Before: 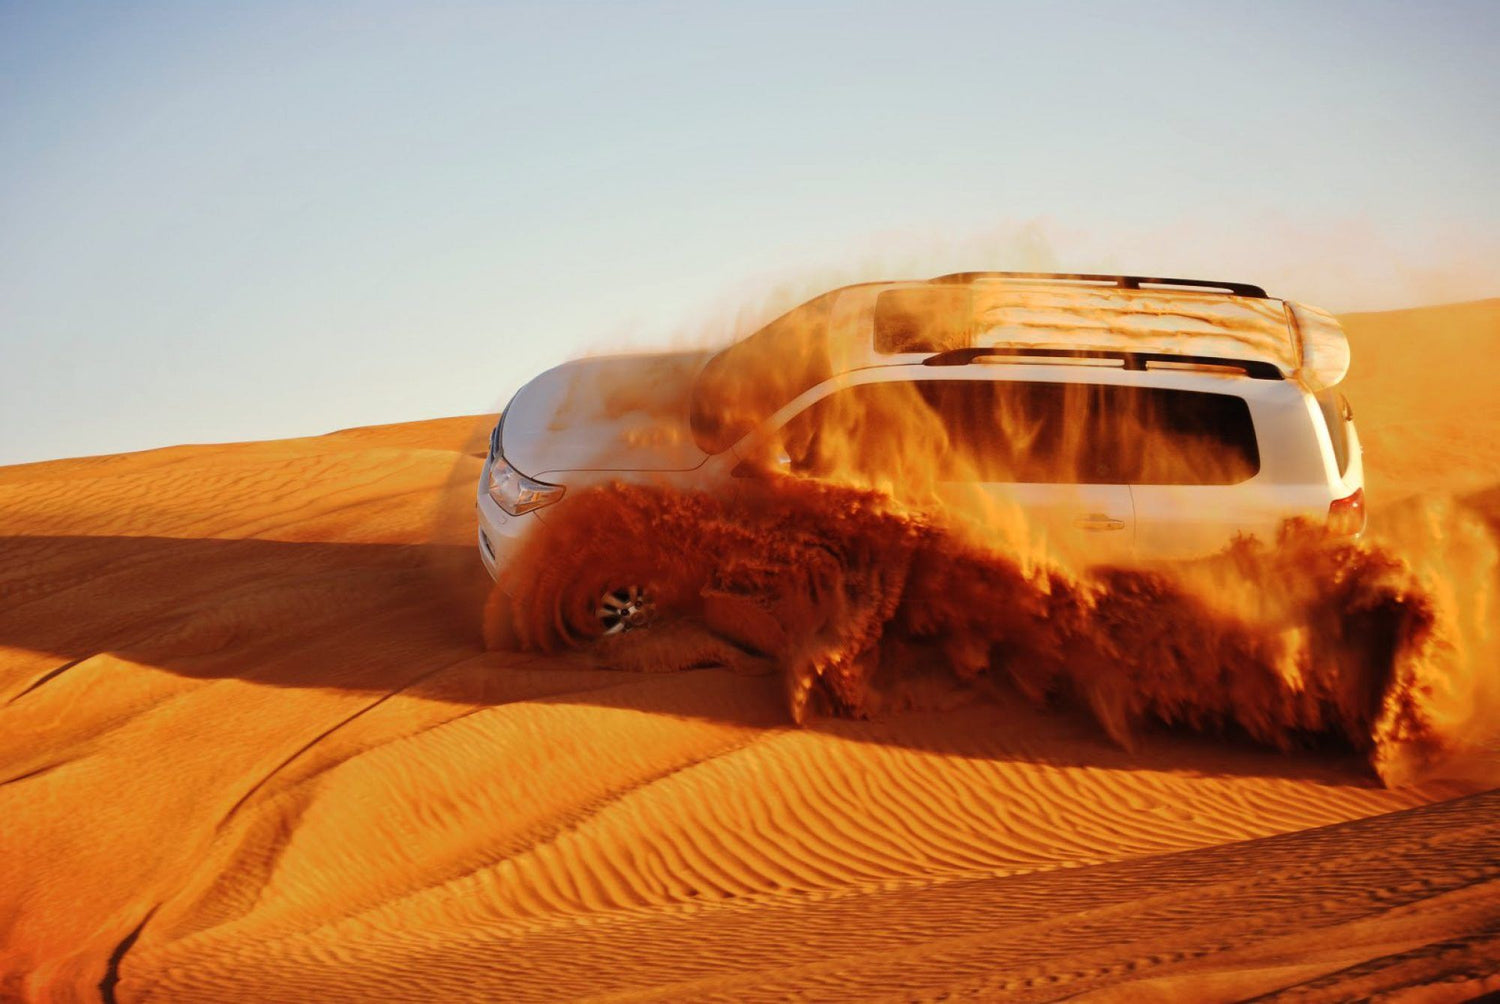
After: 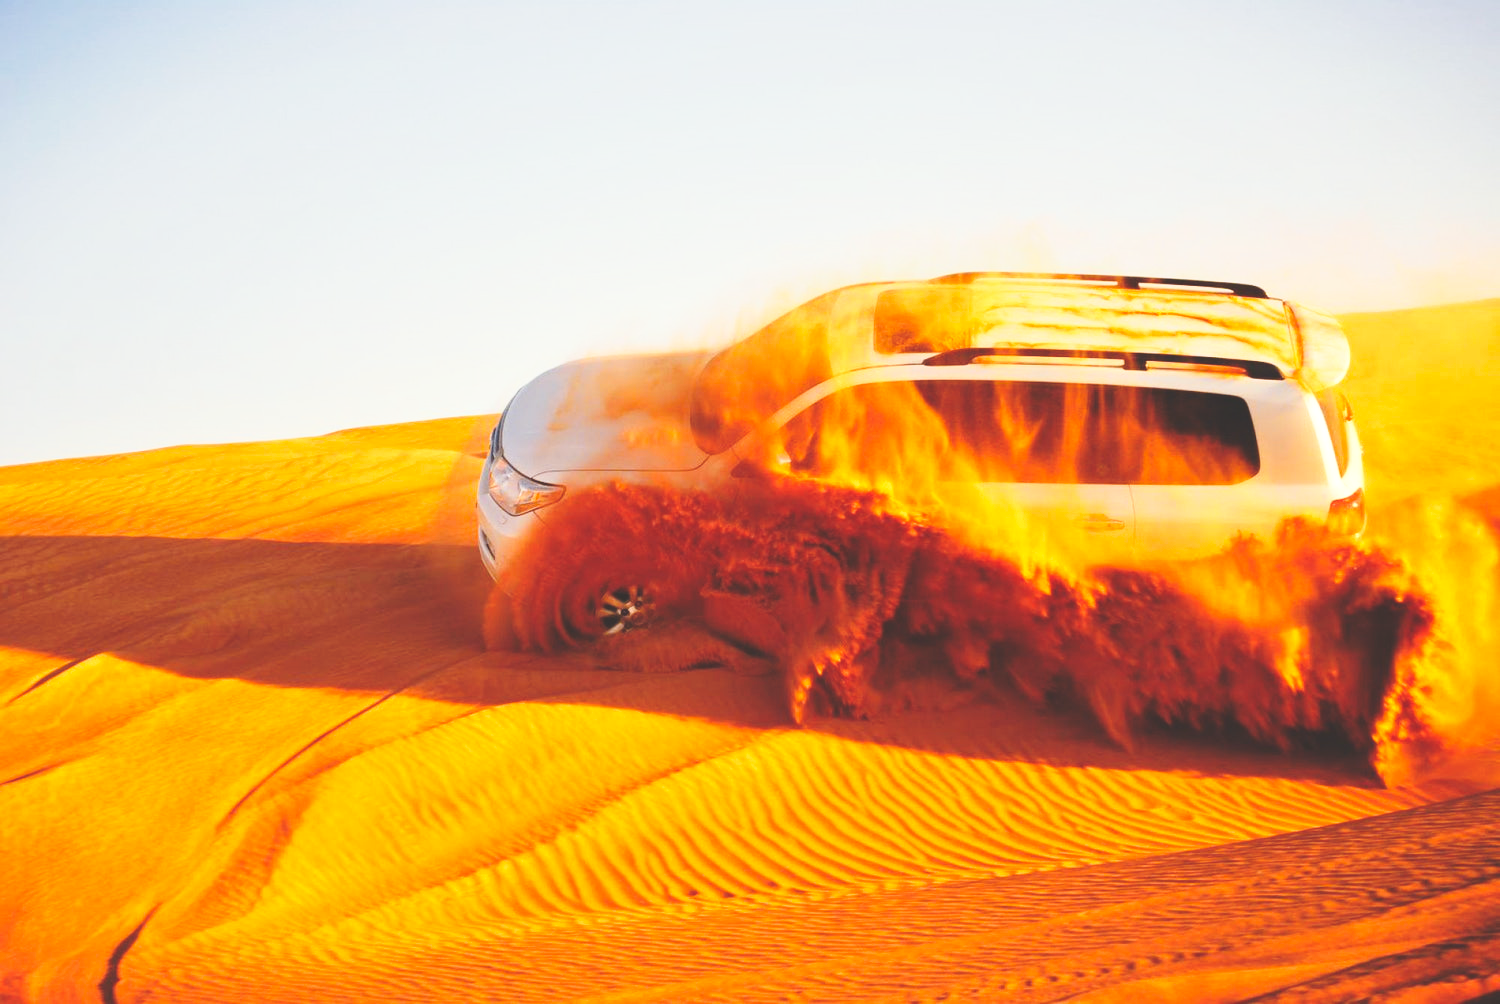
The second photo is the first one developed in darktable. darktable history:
base curve: curves: ch0 [(0, 0) (0.028, 0.03) (0.121, 0.232) (0.46, 0.748) (0.859, 0.968) (1, 1)], preserve colors none
exposure: black level correction -0.028, compensate highlight preservation false
color zones: curves: ch0 [(0.224, 0.526) (0.75, 0.5)]; ch1 [(0.055, 0.526) (0.224, 0.761) (0.377, 0.526) (0.75, 0.5)]
